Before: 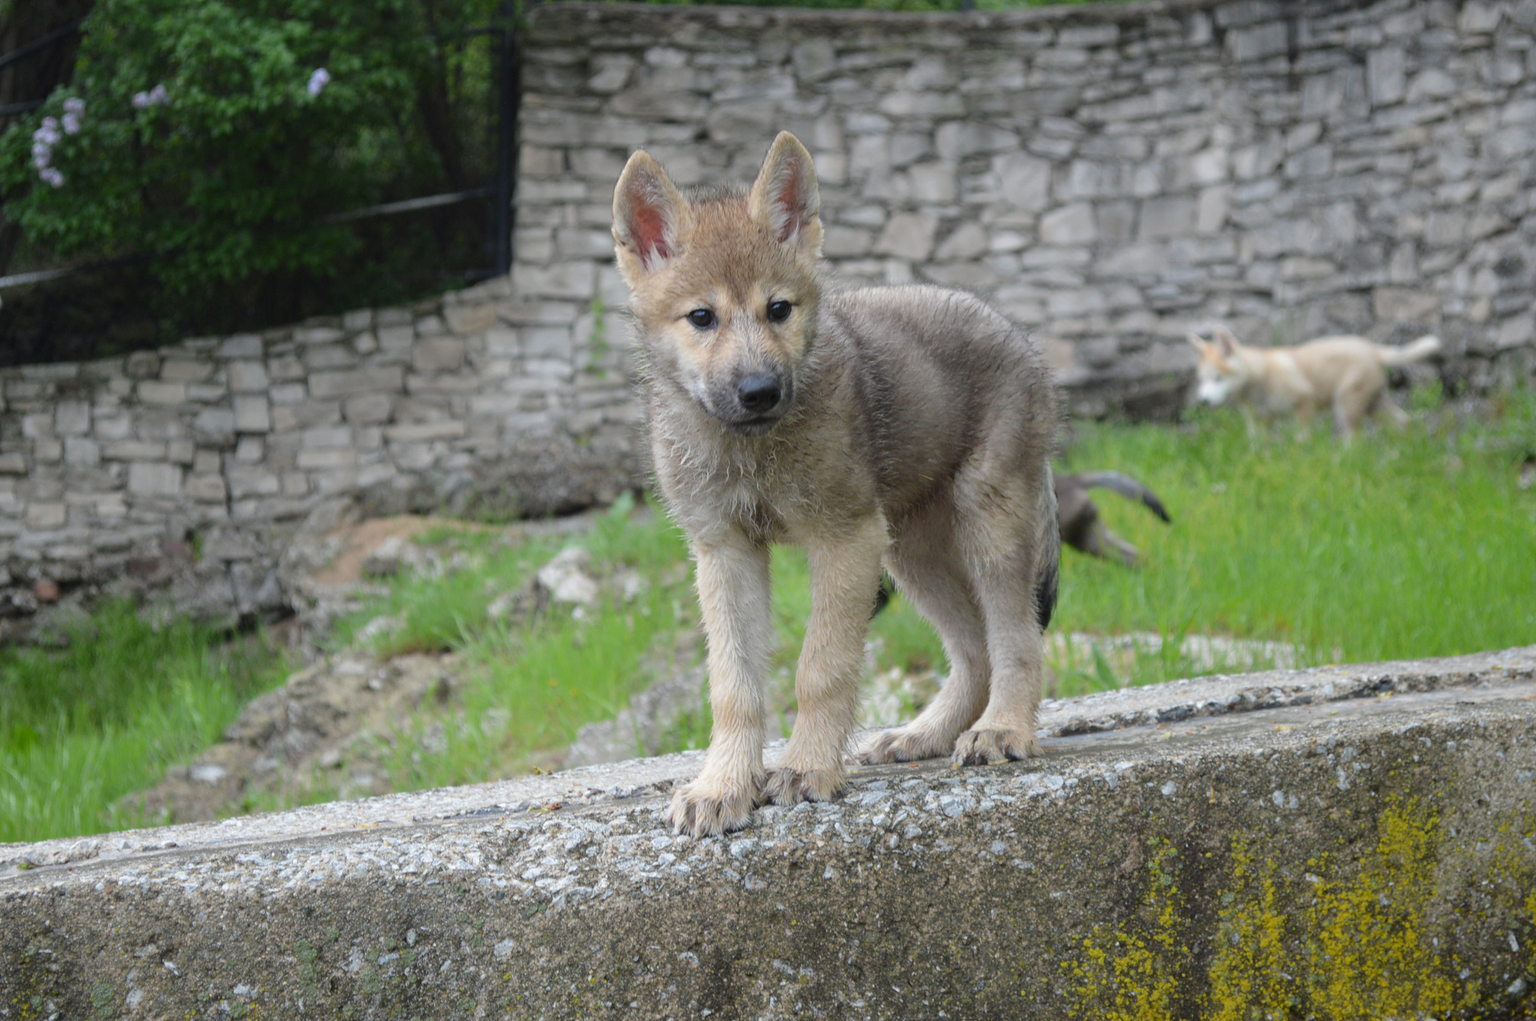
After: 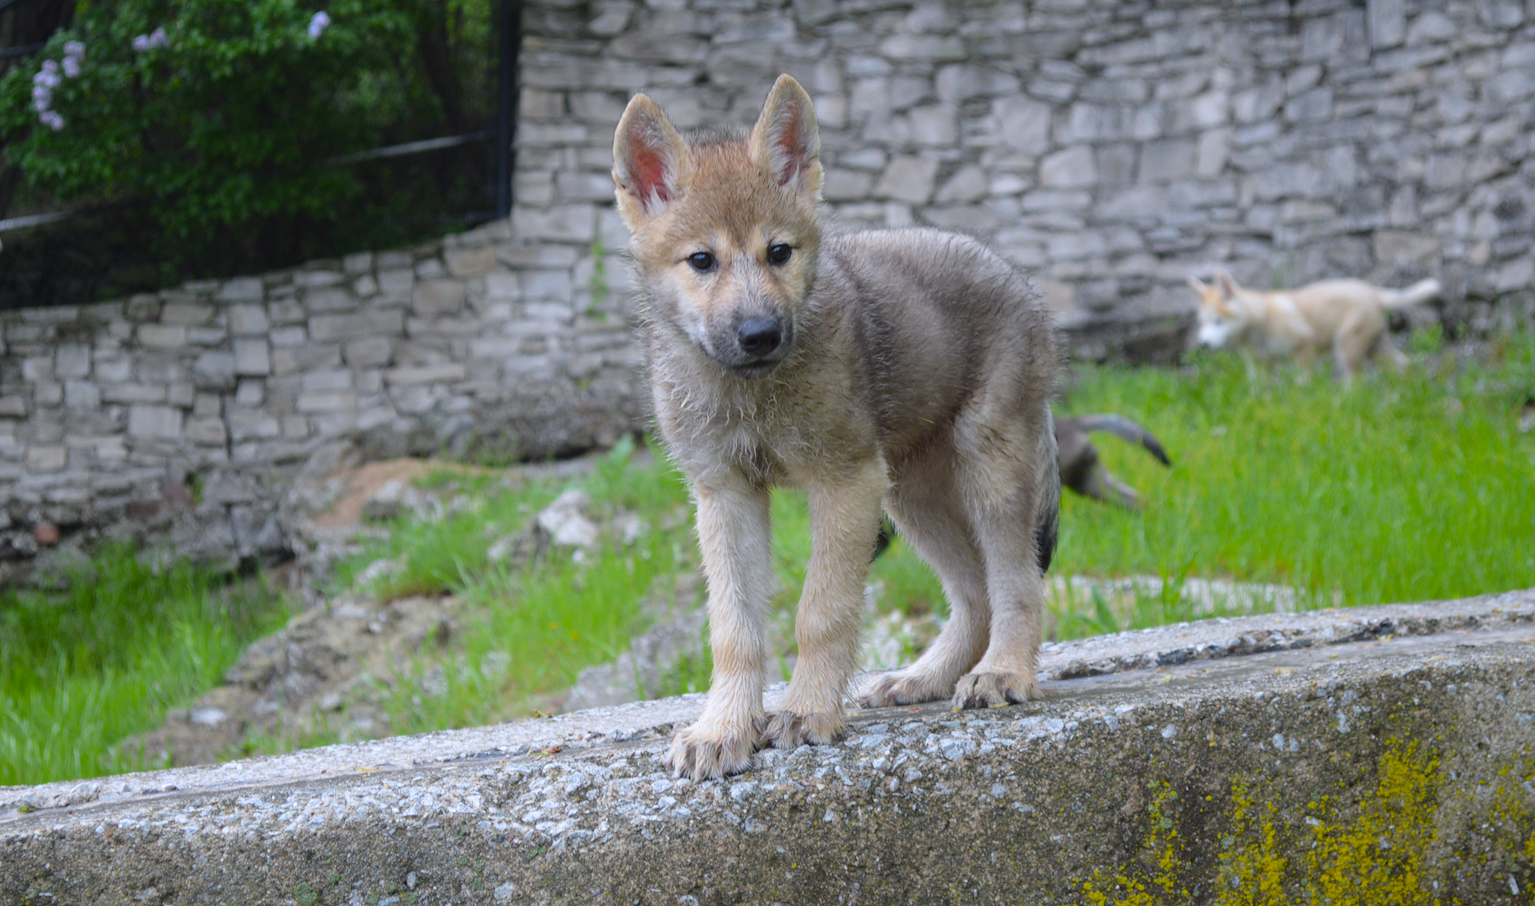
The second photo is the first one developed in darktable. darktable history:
contrast brightness saturation: saturation -0.05
crop and rotate: top 5.609%, bottom 5.609%
white balance: red 0.984, blue 1.059
color balance rgb: perceptual saturation grading › global saturation 25%, global vibrance 10%
